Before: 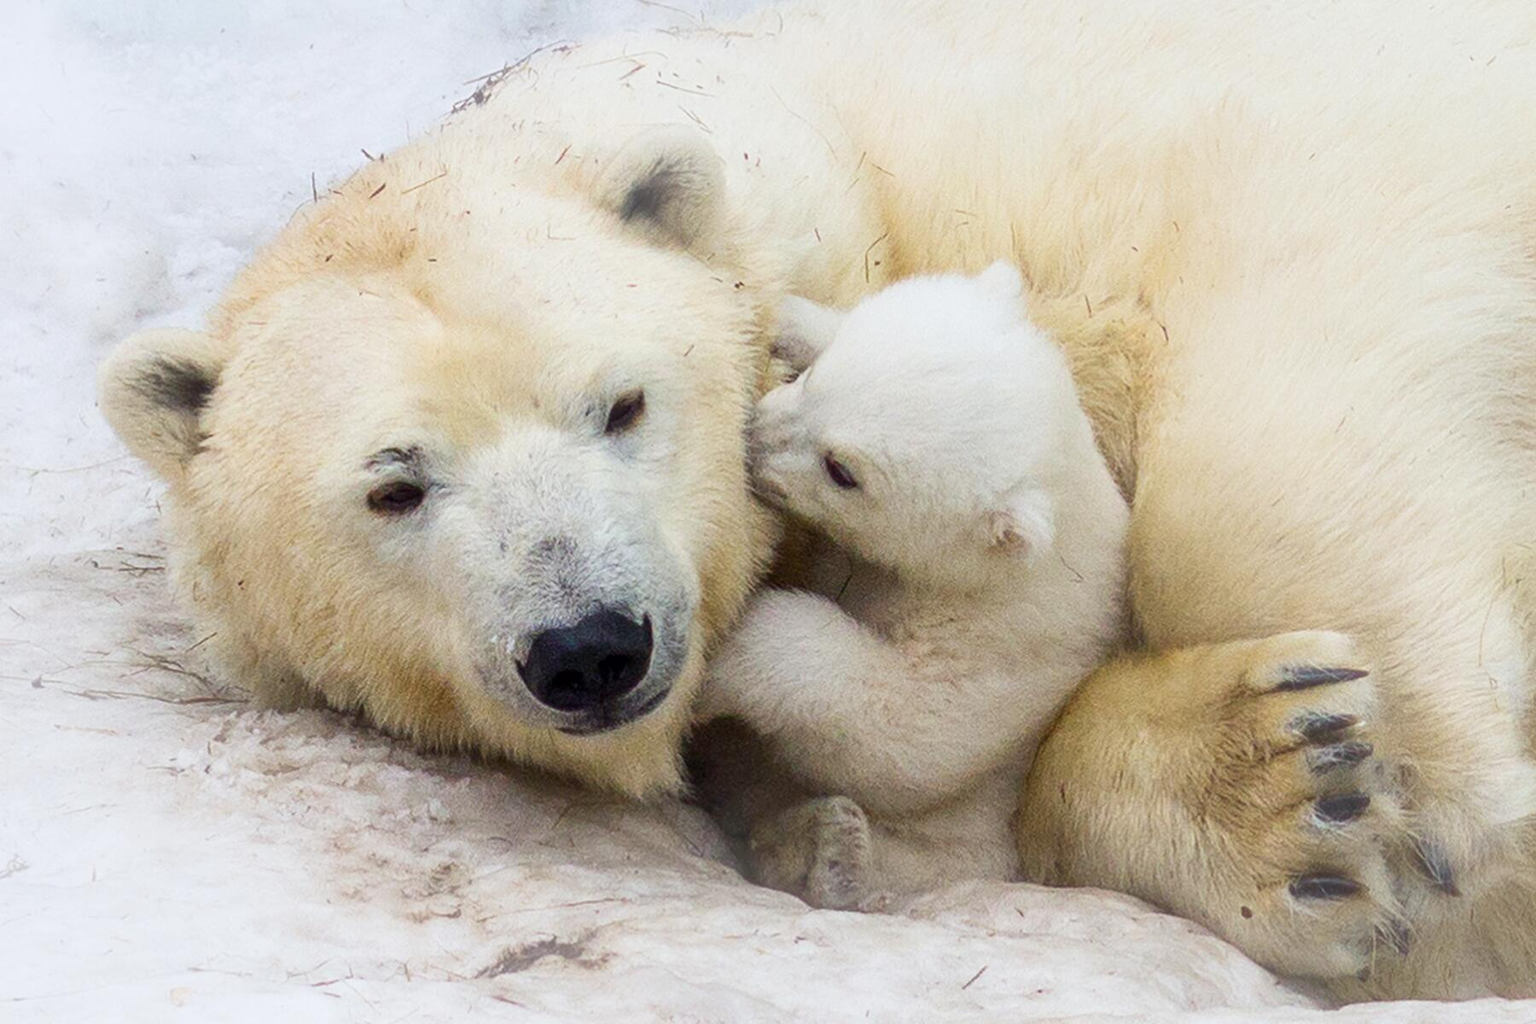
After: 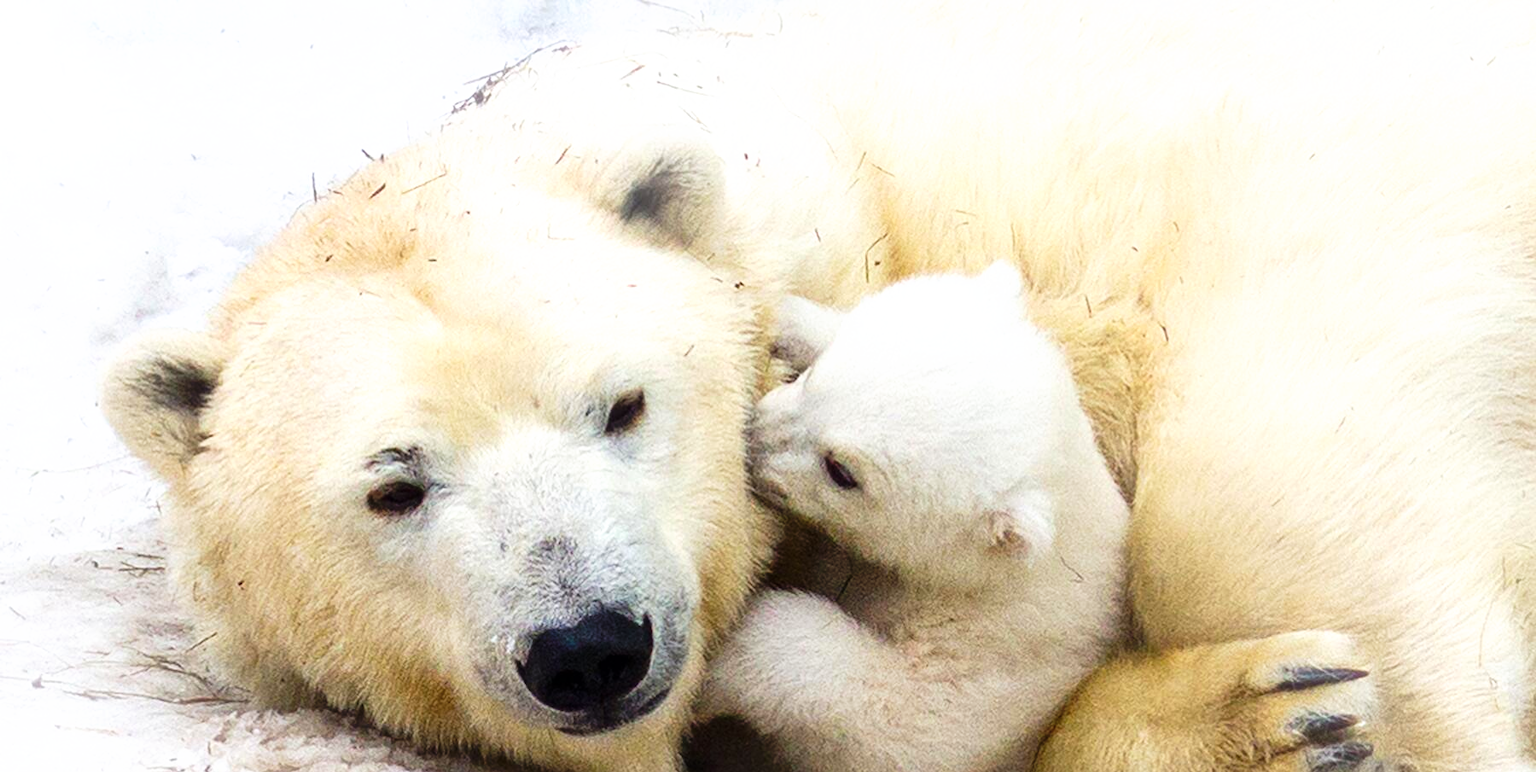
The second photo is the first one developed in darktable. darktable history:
tone curve: curves: ch0 [(0, 0) (0.003, 0.002) (0.011, 0.006) (0.025, 0.014) (0.044, 0.025) (0.069, 0.039) (0.1, 0.056) (0.136, 0.082) (0.177, 0.116) (0.224, 0.163) (0.277, 0.233) (0.335, 0.311) (0.399, 0.396) (0.468, 0.488) (0.543, 0.588) (0.623, 0.695) (0.709, 0.809) (0.801, 0.912) (0.898, 0.997) (1, 1)], preserve colors none
crop: bottom 24.576%
